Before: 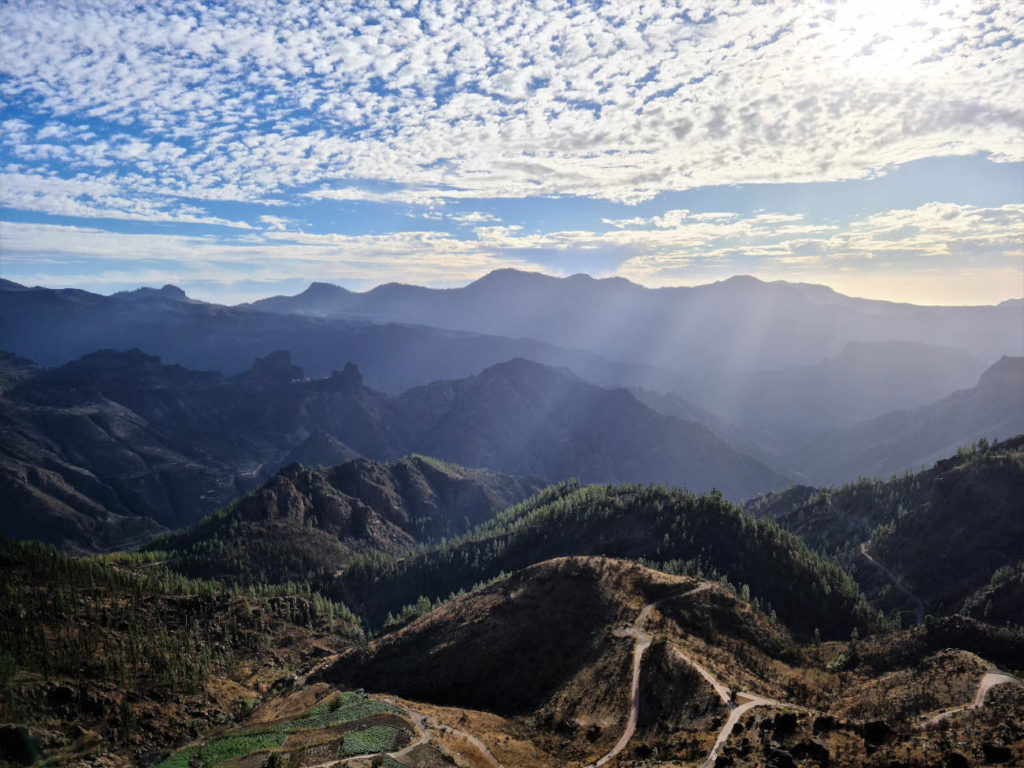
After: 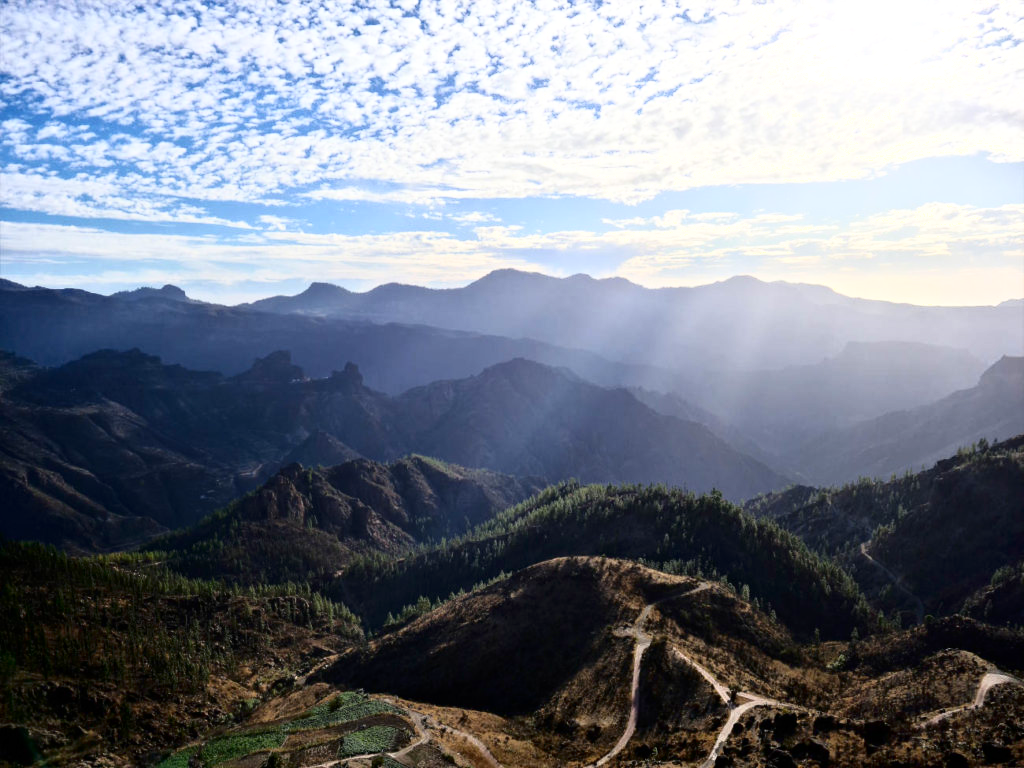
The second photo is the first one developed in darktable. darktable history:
shadows and highlights: shadows -62.32, white point adjustment -5.22, highlights 61.59
exposure: exposure 0.3 EV, compensate highlight preservation false
